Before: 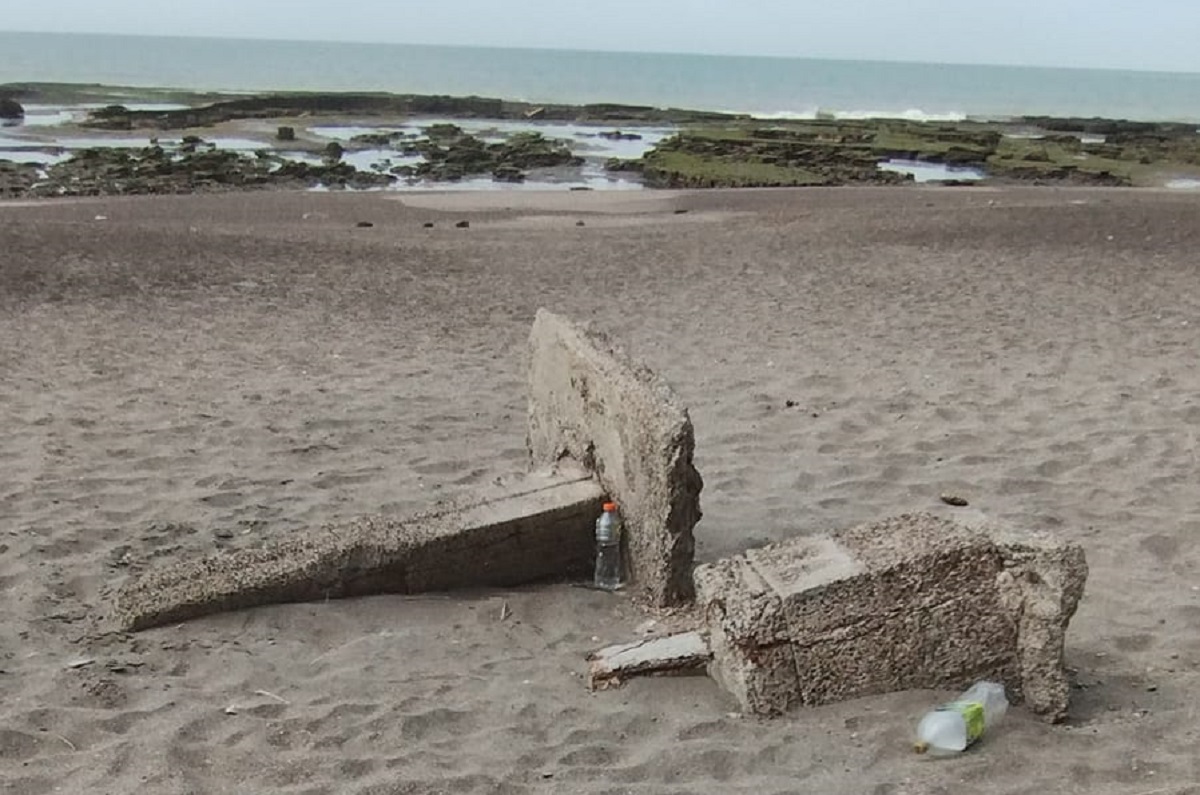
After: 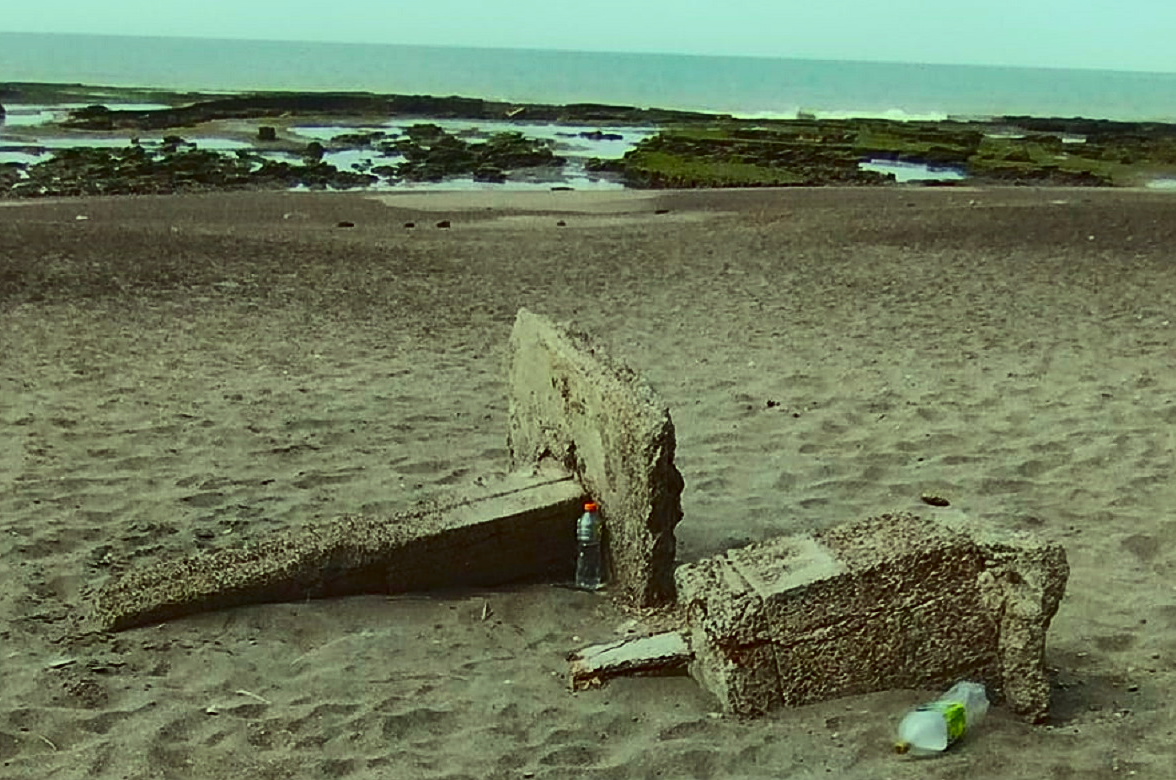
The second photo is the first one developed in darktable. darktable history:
sharpen: amount 0.499
crop: left 1.658%, right 0.289%, bottom 1.822%
tone equalizer: -8 EV 0.272 EV, -7 EV 0.397 EV, -6 EV 0.405 EV, -5 EV 0.259 EV, -3 EV -0.279 EV, -2 EV -0.428 EV, -1 EV -0.424 EV, +0 EV -0.234 EV
contrast brightness saturation: contrast 0.271
color correction: highlights a* -10.86, highlights b* 9.91, saturation 1.72
